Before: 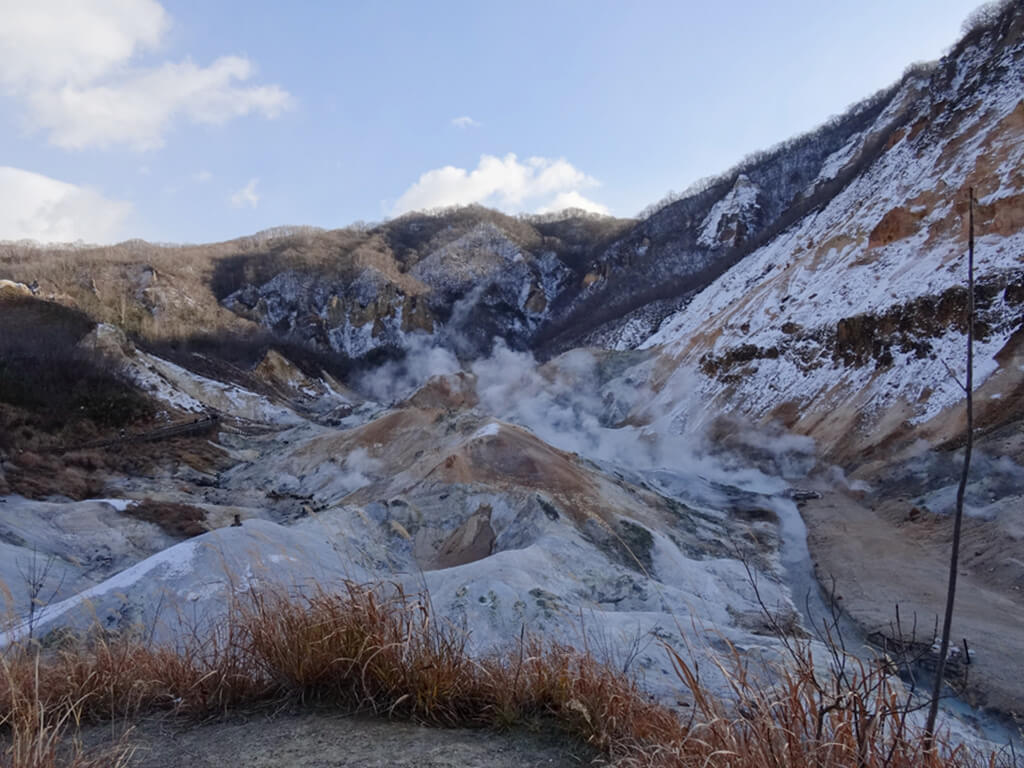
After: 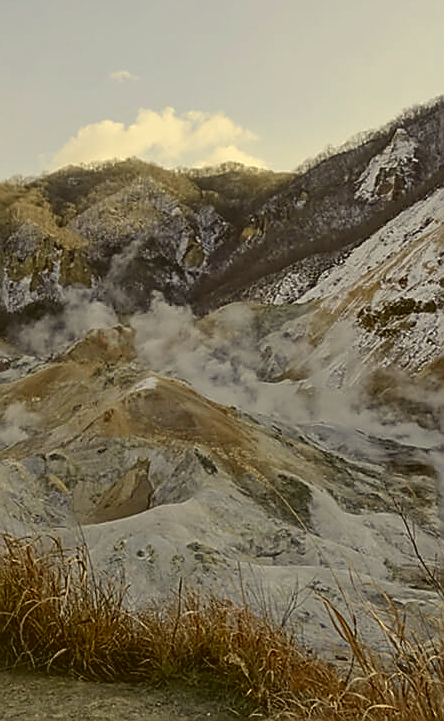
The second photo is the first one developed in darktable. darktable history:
sharpen: radius 1.4, amount 1.25, threshold 0.7
crop: left 33.452%, top 6.025%, right 23.155%
contrast brightness saturation: contrast -0.1, saturation -0.1
color correction: highlights a* 0.162, highlights b* 29.53, shadows a* -0.162, shadows b* 21.09
